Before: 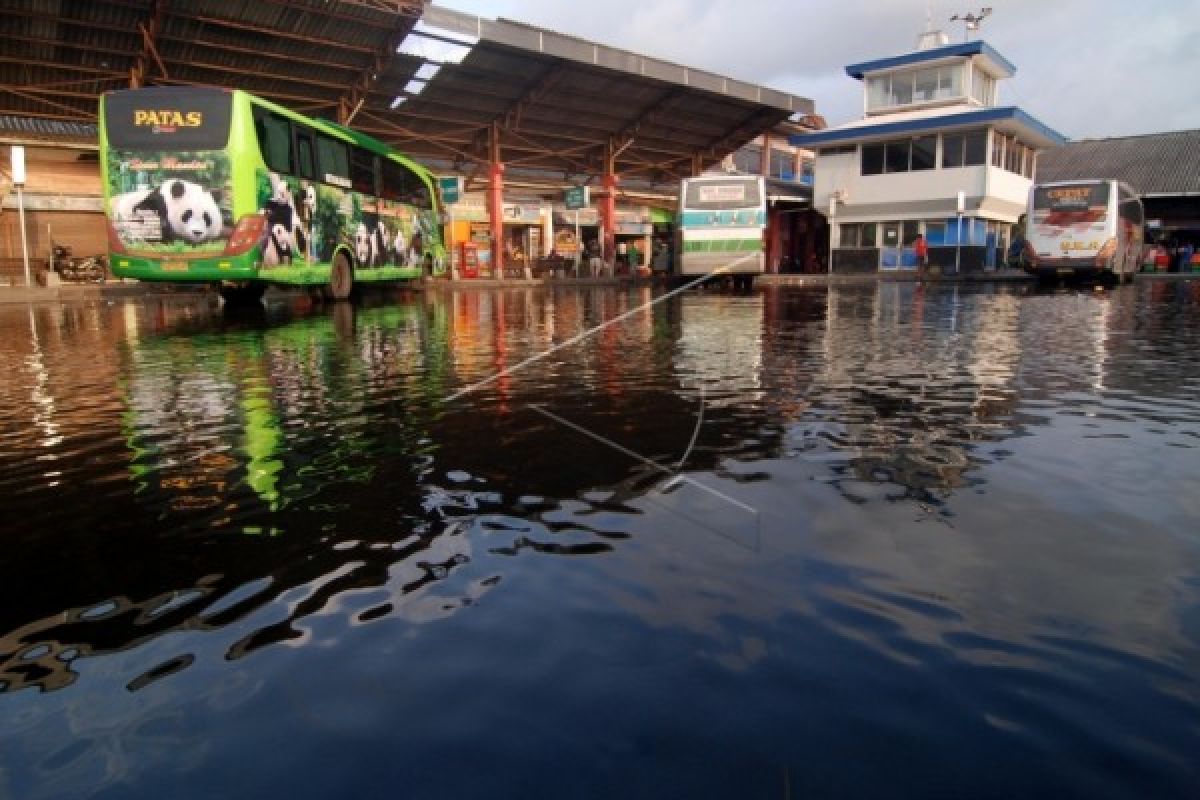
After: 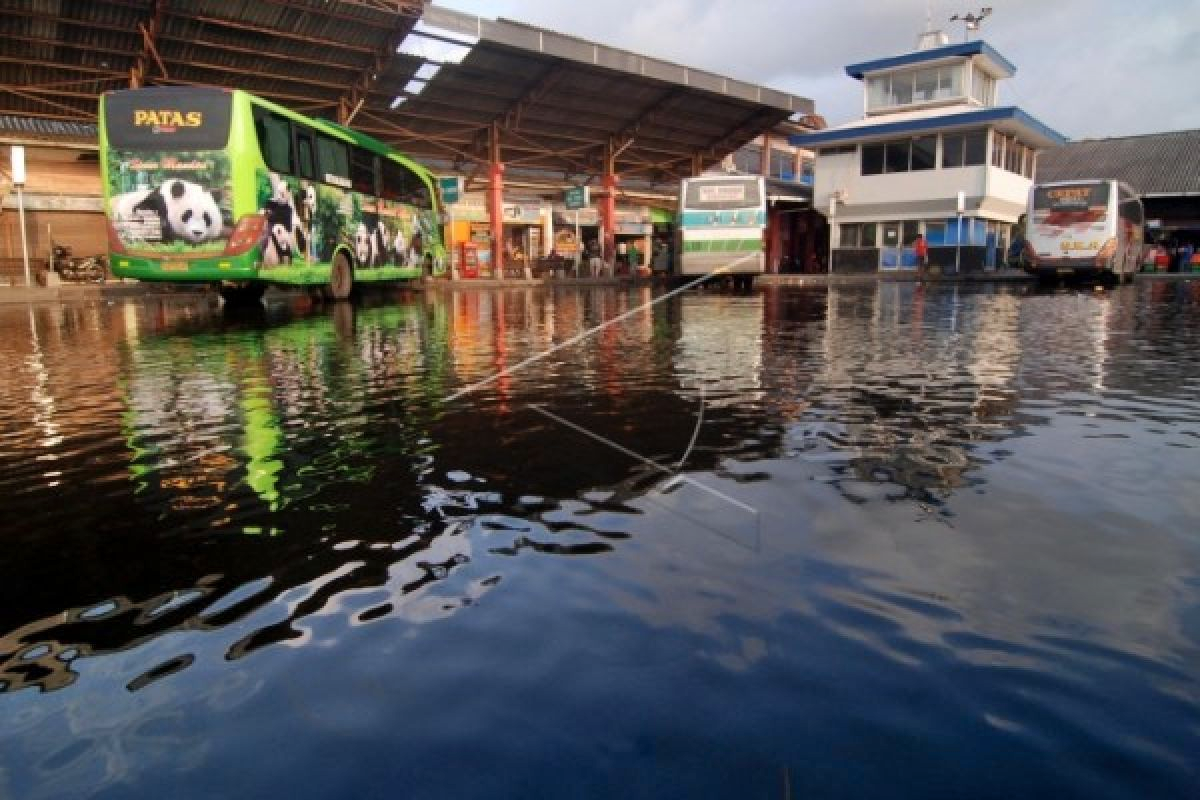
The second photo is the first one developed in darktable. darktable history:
shadows and highlights: shadows 49.48, highlights -41.84, soften with gaussian
